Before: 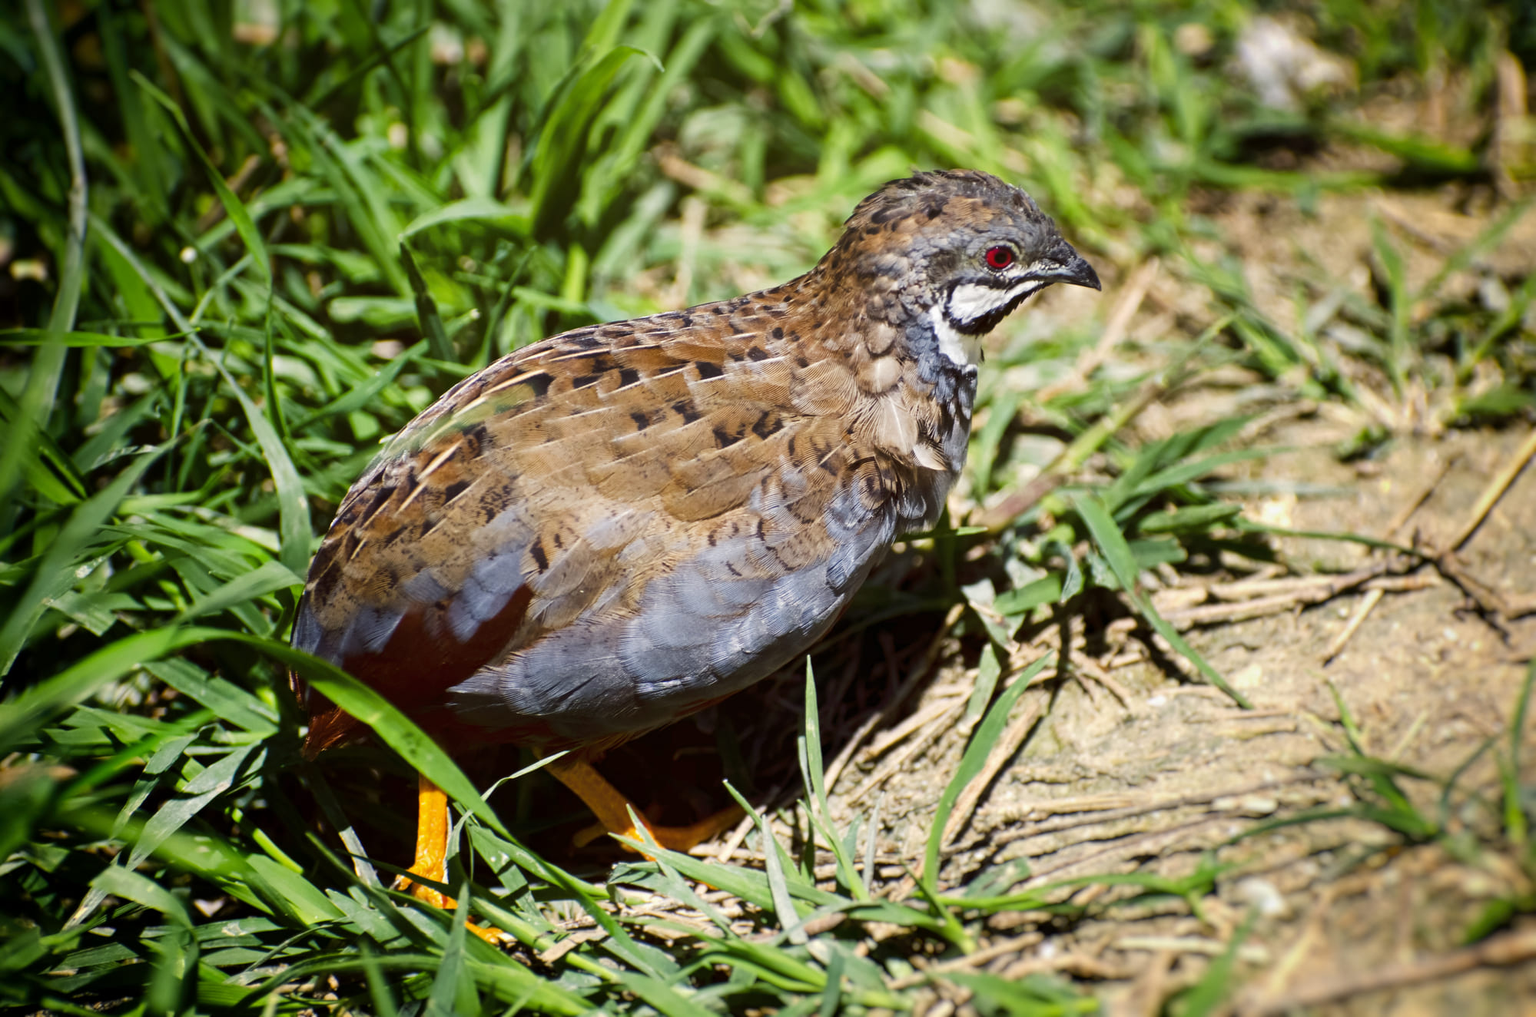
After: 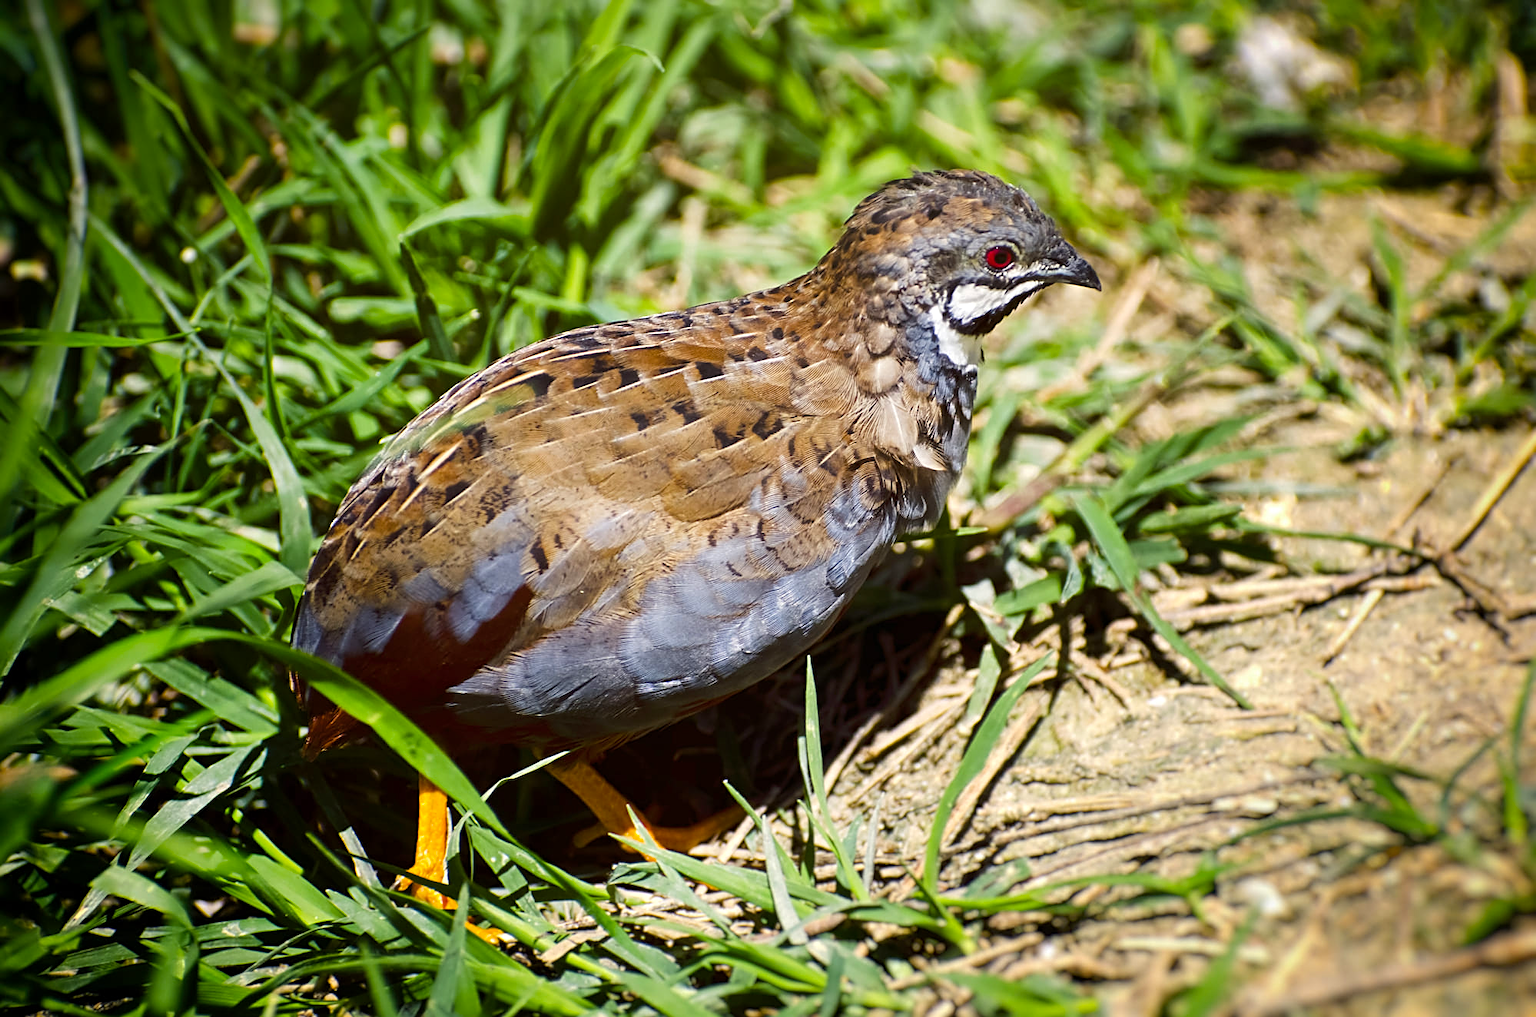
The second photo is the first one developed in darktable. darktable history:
sharpen: on, module defaults
color balance rgb: linear chroma grading › global chroma 3.45%, perceptual saturation grading › global saturation 11.24%, perceptual brilliance grading › global brilliance 3.04%, global vibrance 2.8%
